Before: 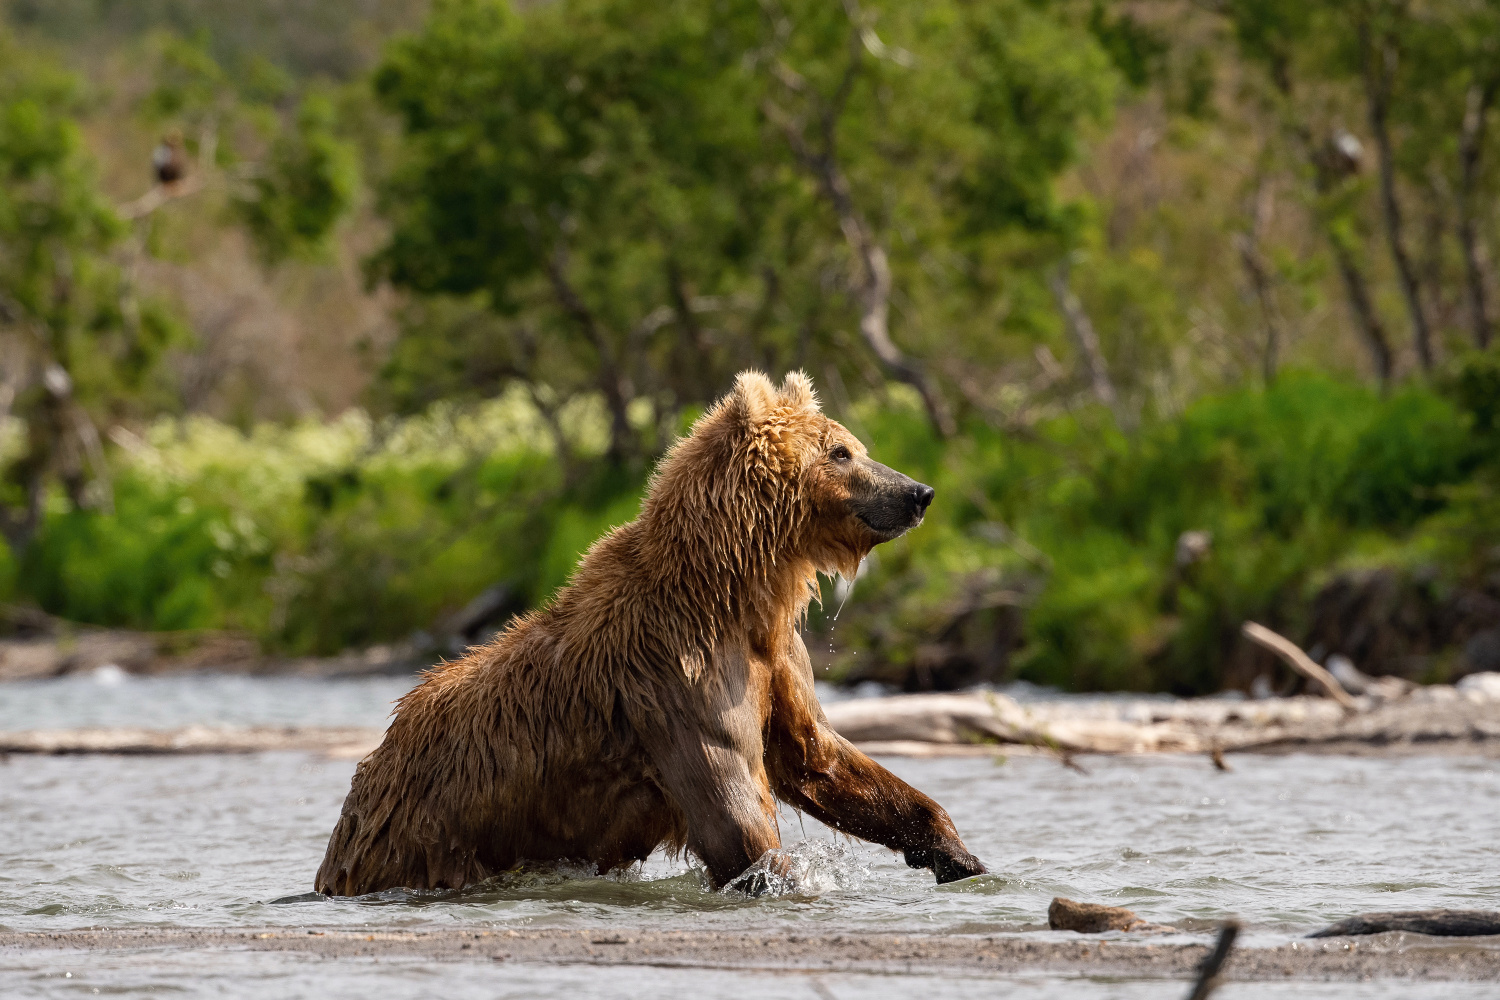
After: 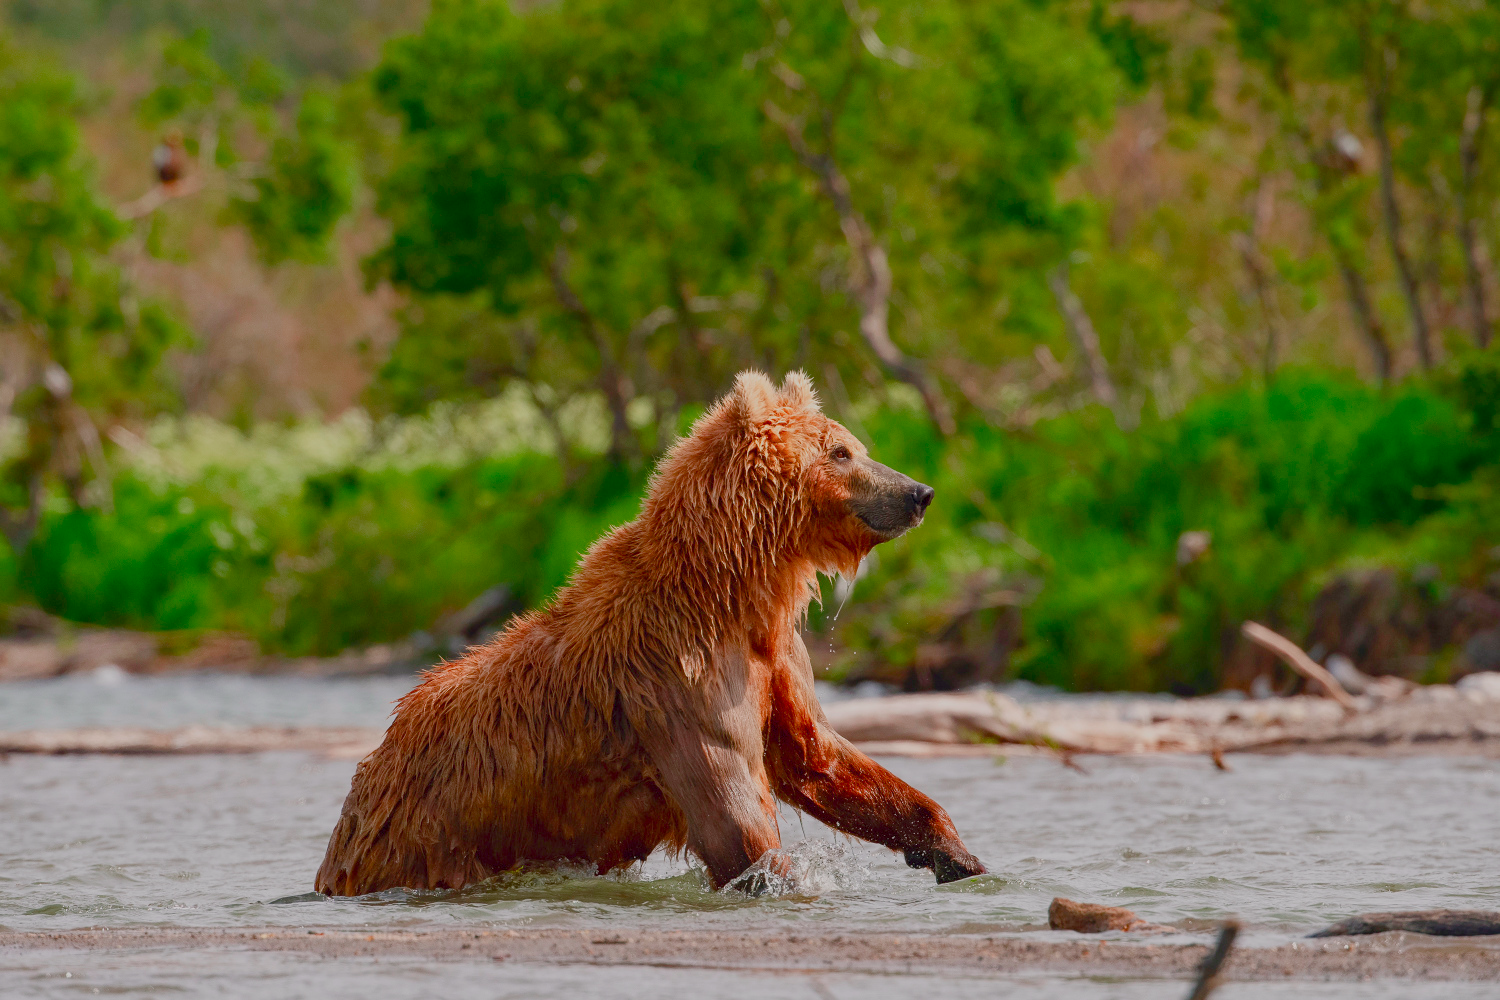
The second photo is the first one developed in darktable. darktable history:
color contrast: green-magenta contrast 1.73, blue-yellow contrast 1.15
color balance rgb: shadows lift › chroma 1%, shadows lift › hue 113°, highlights gain › chroma 0.2%, highlights gain › hue 333°, perceptual saturation grading › global saturation 20%, perceptual saturation grading › highlights -50%, perceptual saturation grading › shadows 25%, contrast -30%
